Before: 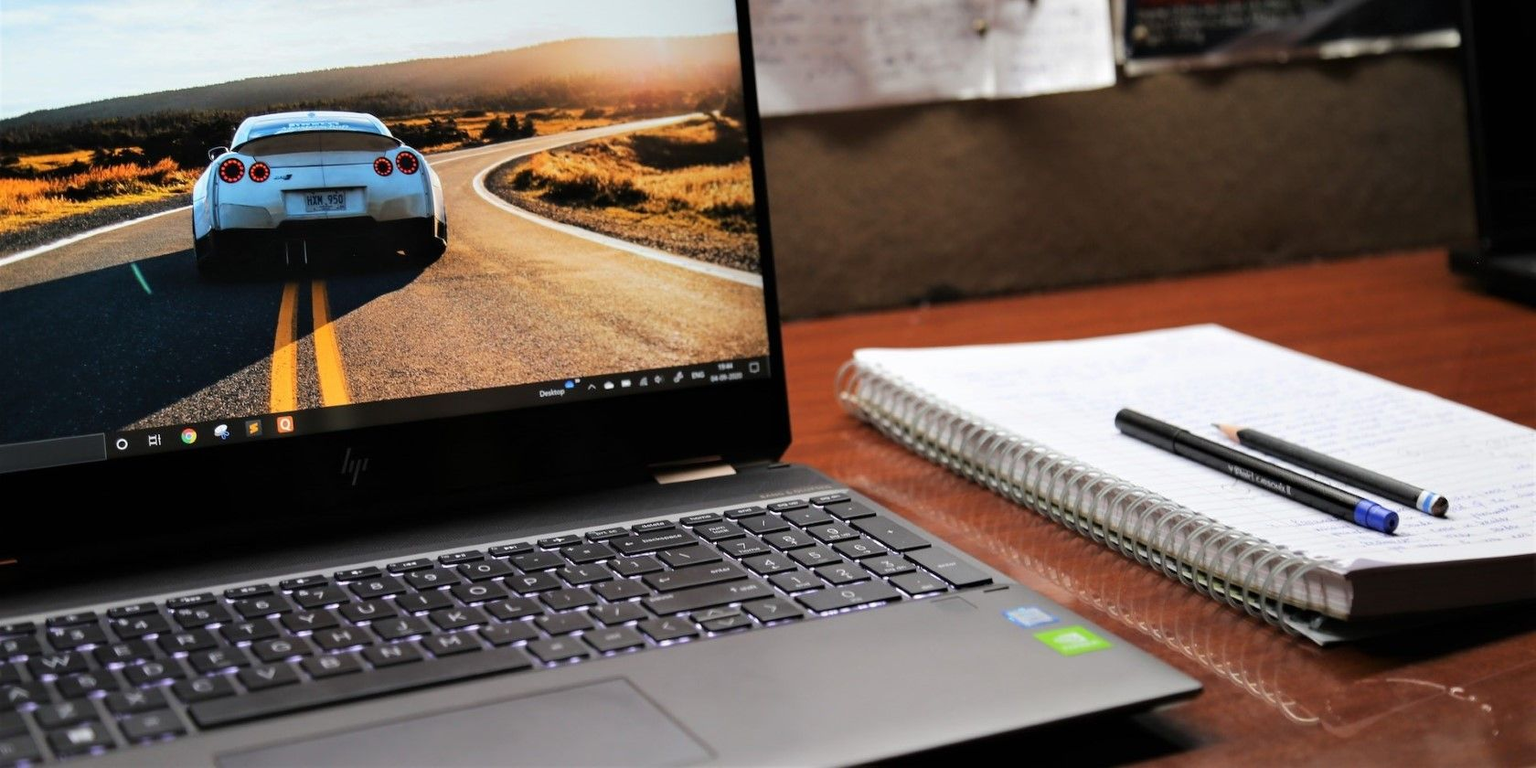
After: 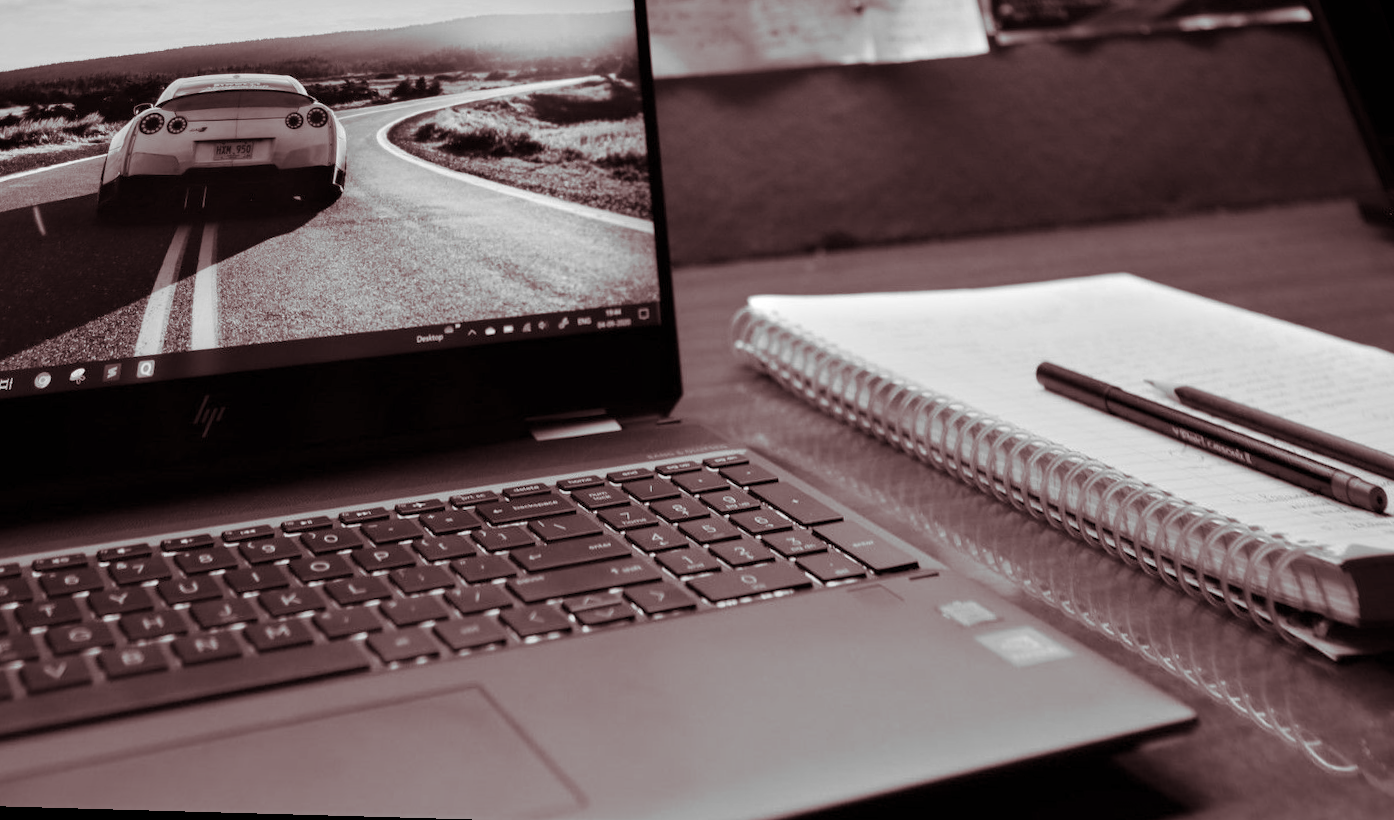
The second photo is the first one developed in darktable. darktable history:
exposure: exposure 0.564 EV, compensate highlight preservation false
monochrome: a 79.32, b 81.83, size 1.1
split-toning: shadows › saturation 0.41, highlights › saturation 0, compress 33.55%
rotate and perspective: rotation 0.72°, lens shift (vertical) -0.352, lens shift (horizontal) -0.051, crop left 0.152, crop right 0.859, crop top 0.019, crop bottom 0.964
